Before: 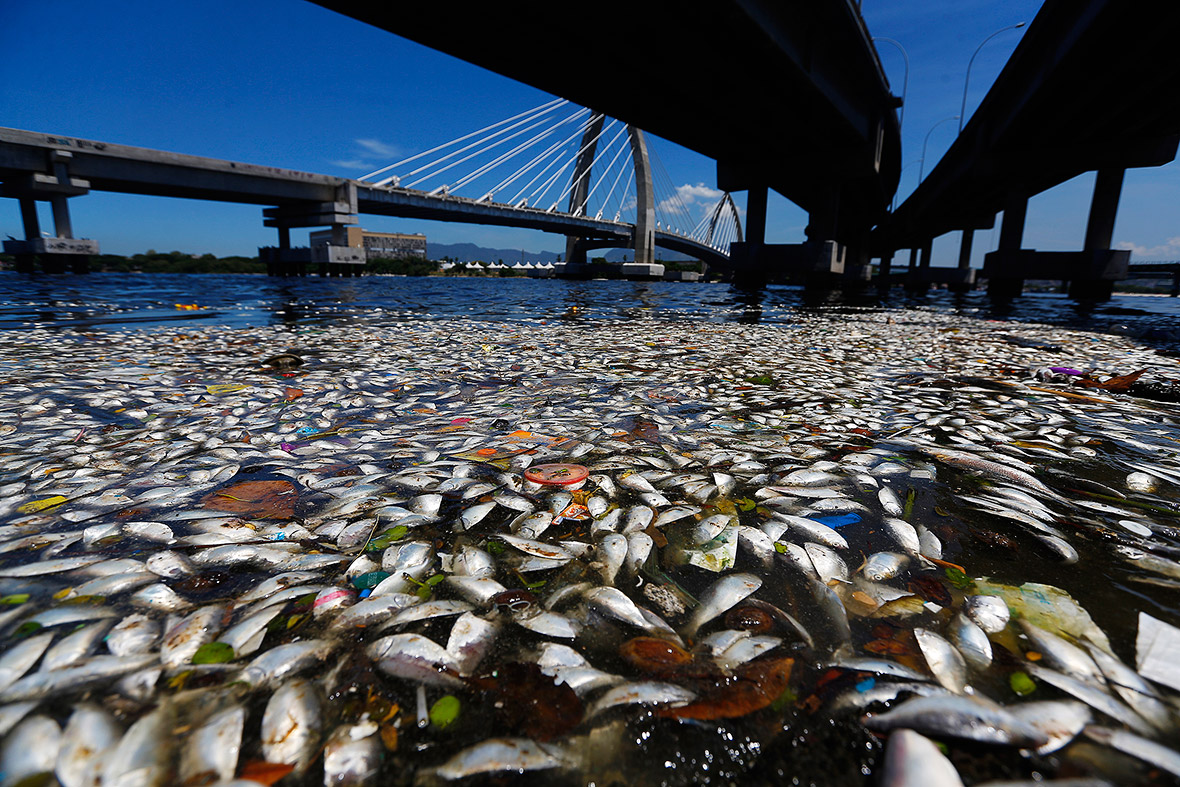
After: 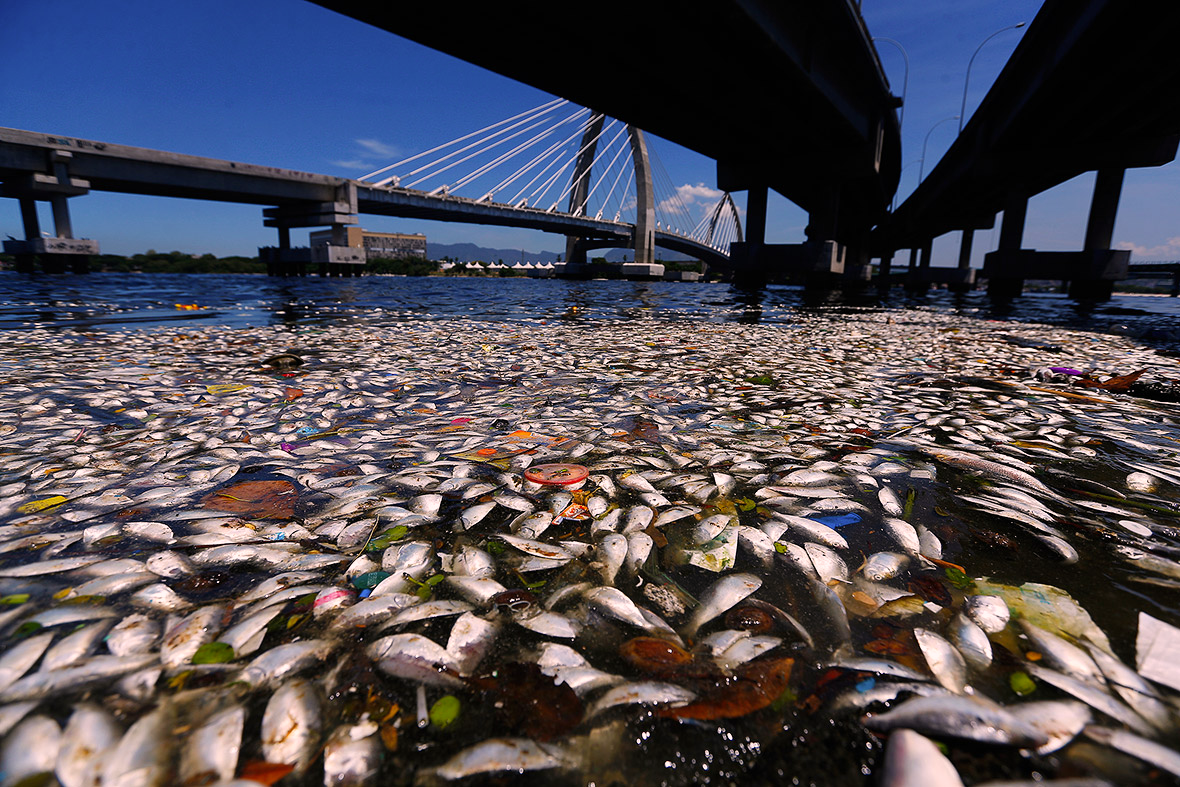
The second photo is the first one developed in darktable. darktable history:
color correction: highlights a* 12.14, highlights b* 5.48
